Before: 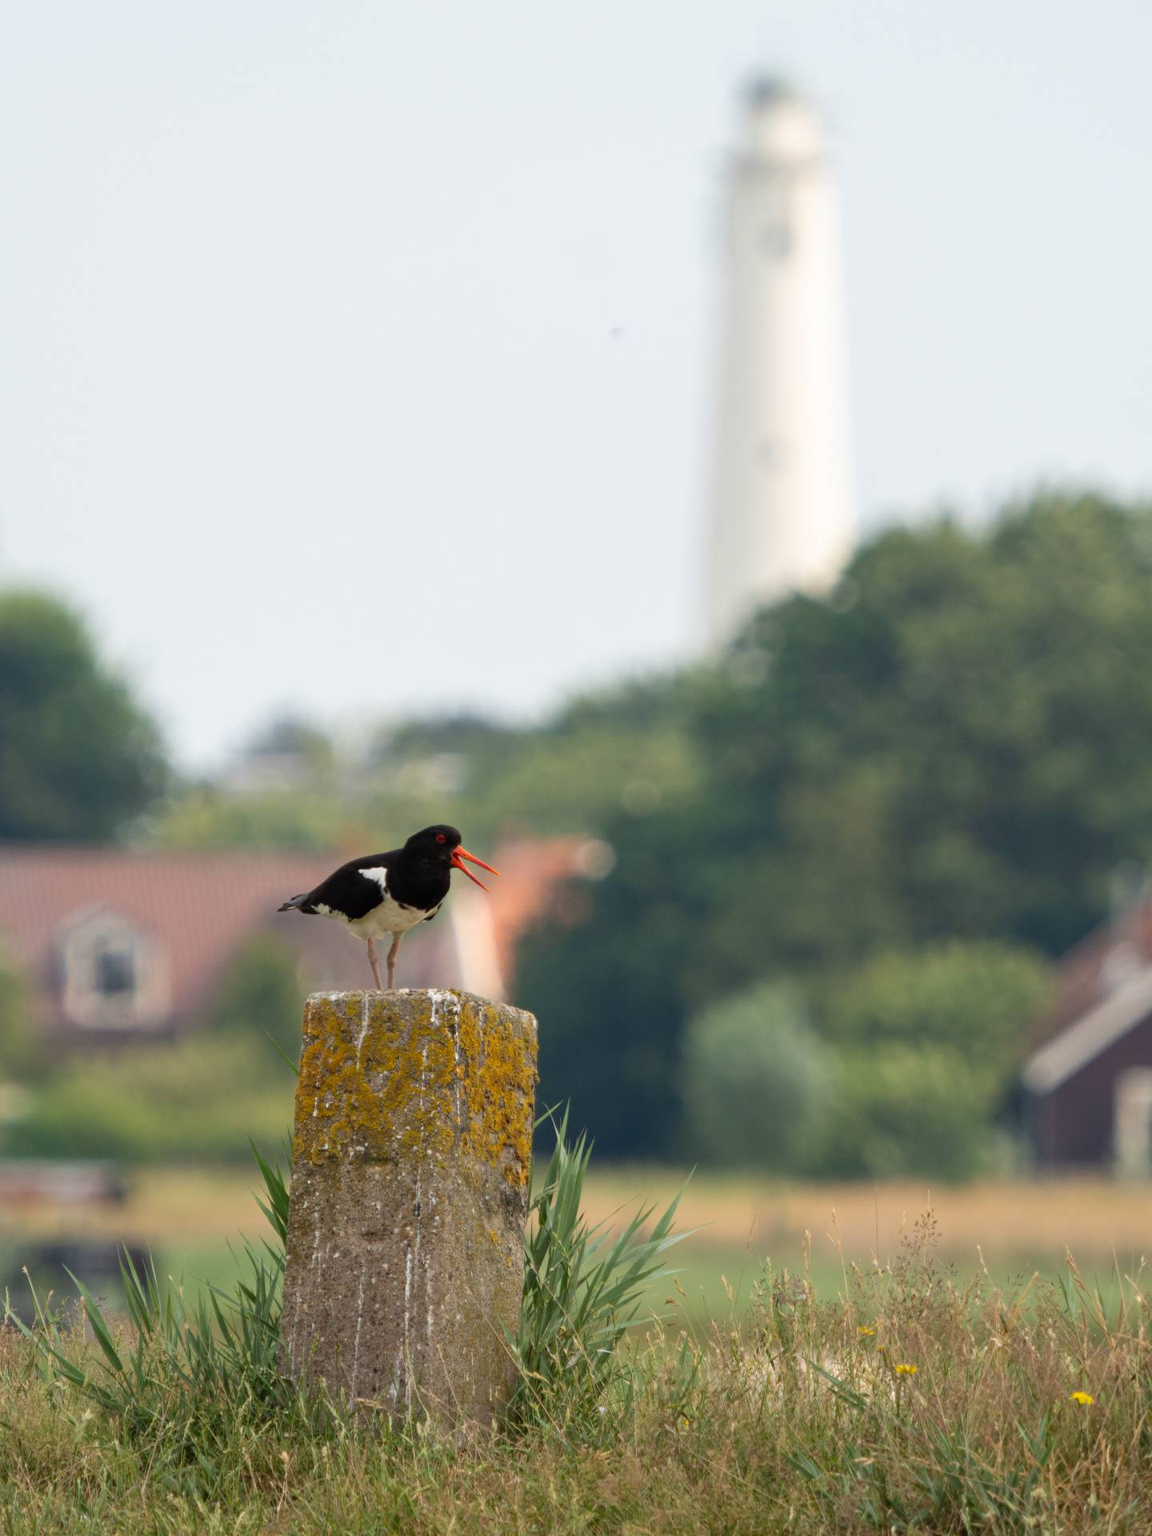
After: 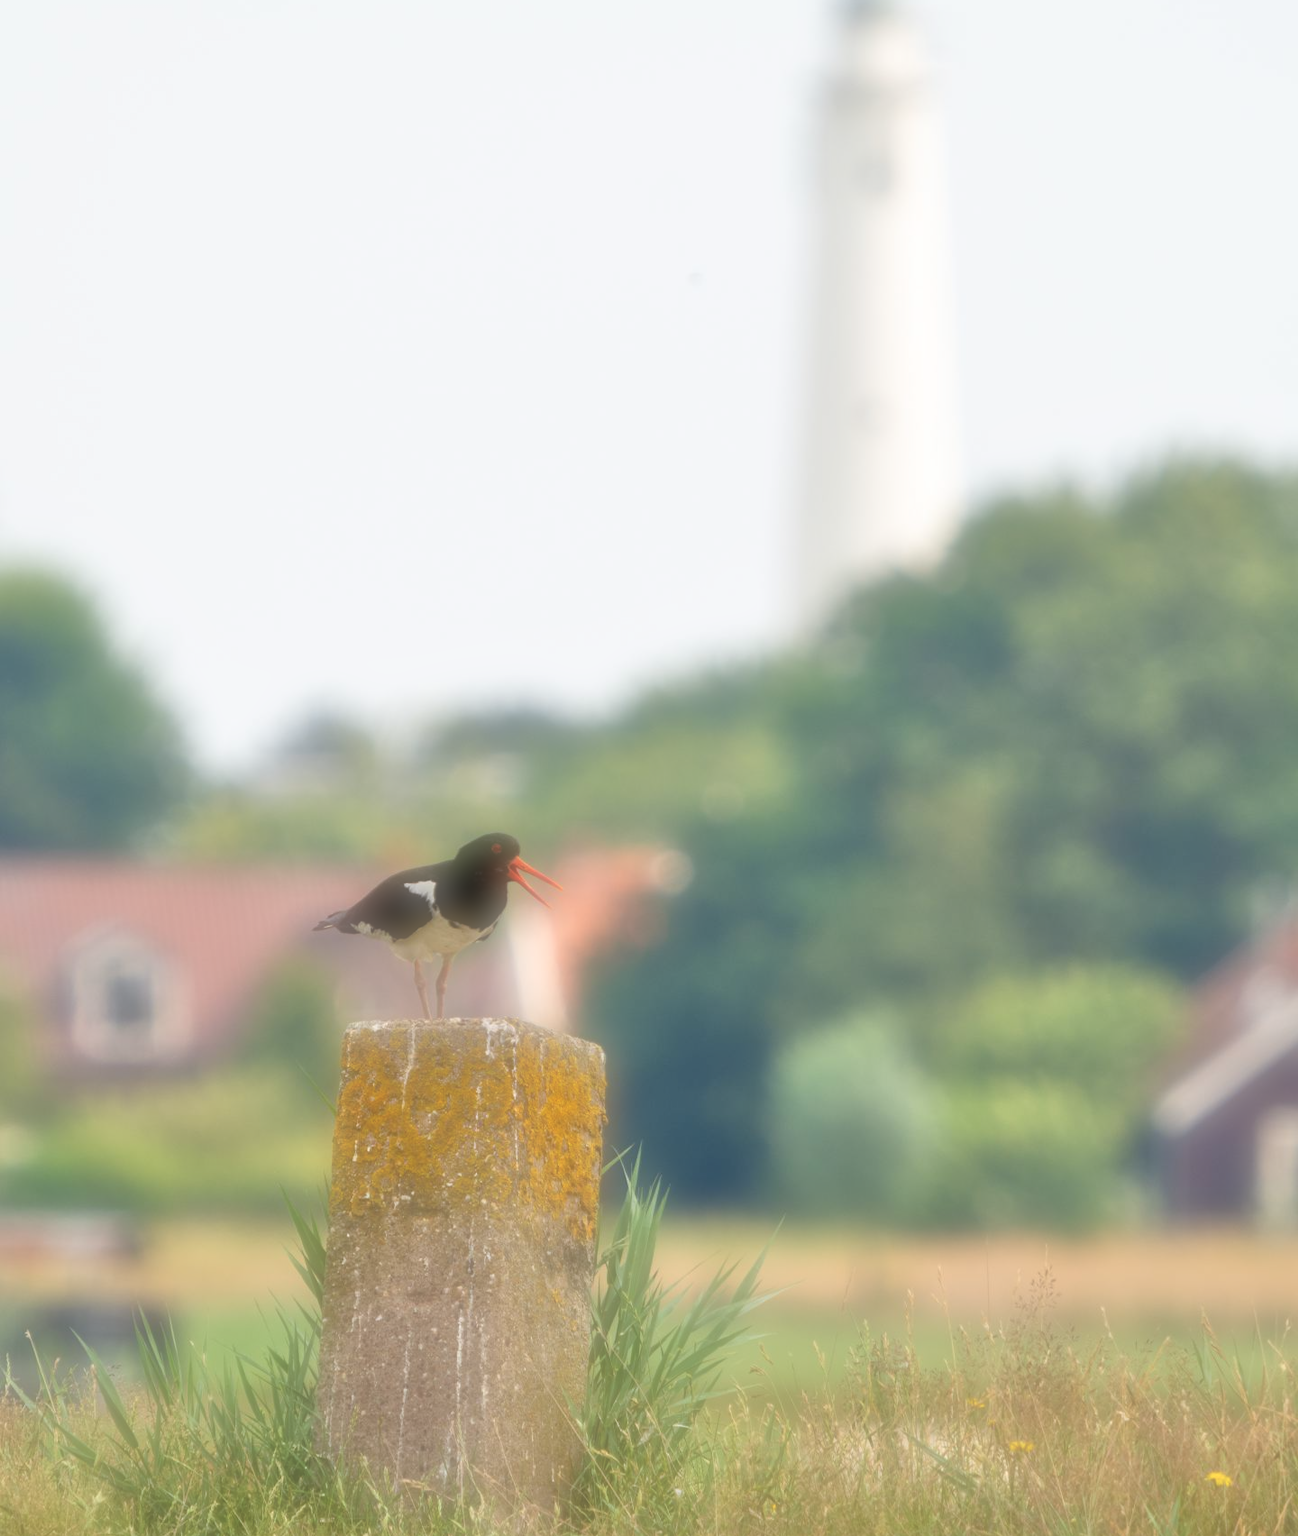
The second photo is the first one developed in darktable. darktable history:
crop and rotate: top 5.609%, bottom 5.609%
soften: on, module defaults
tone equalizer: -7 EV 0.15 EV, -6 EV 0.6 EV, -5 EV 1.15 EV, -4 EV 1.33 EV, -3 EV 1.15 EV, -2 EV 0.6 EV, -1 EV 0.15 EV, mask exposure compensation -0.5 EV
